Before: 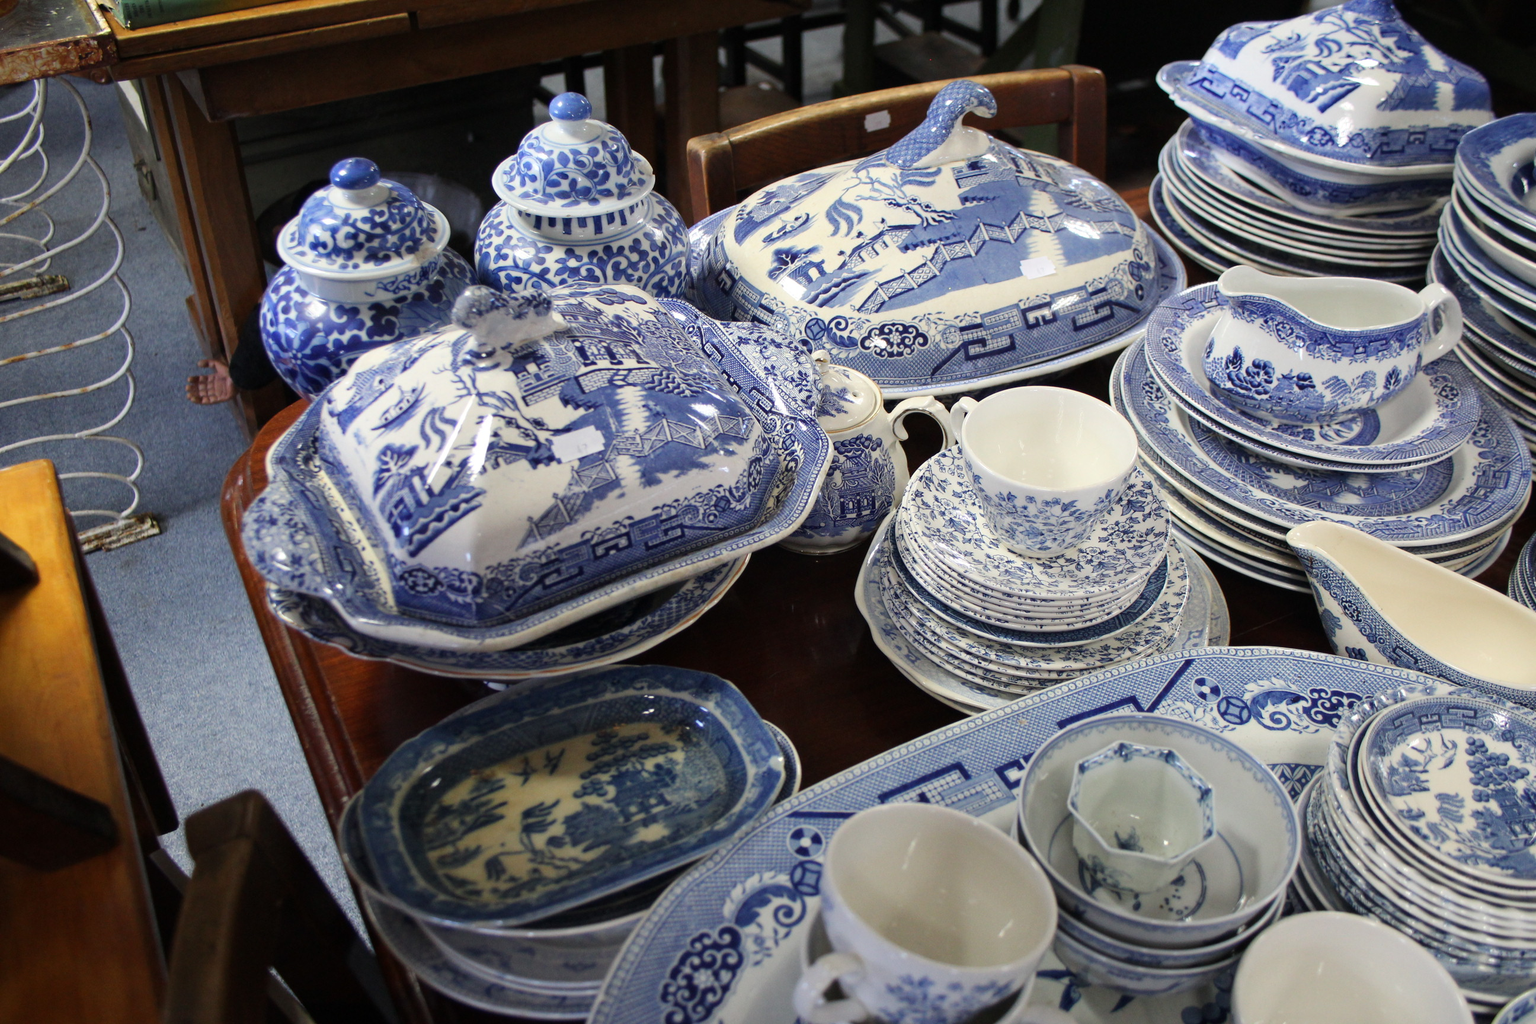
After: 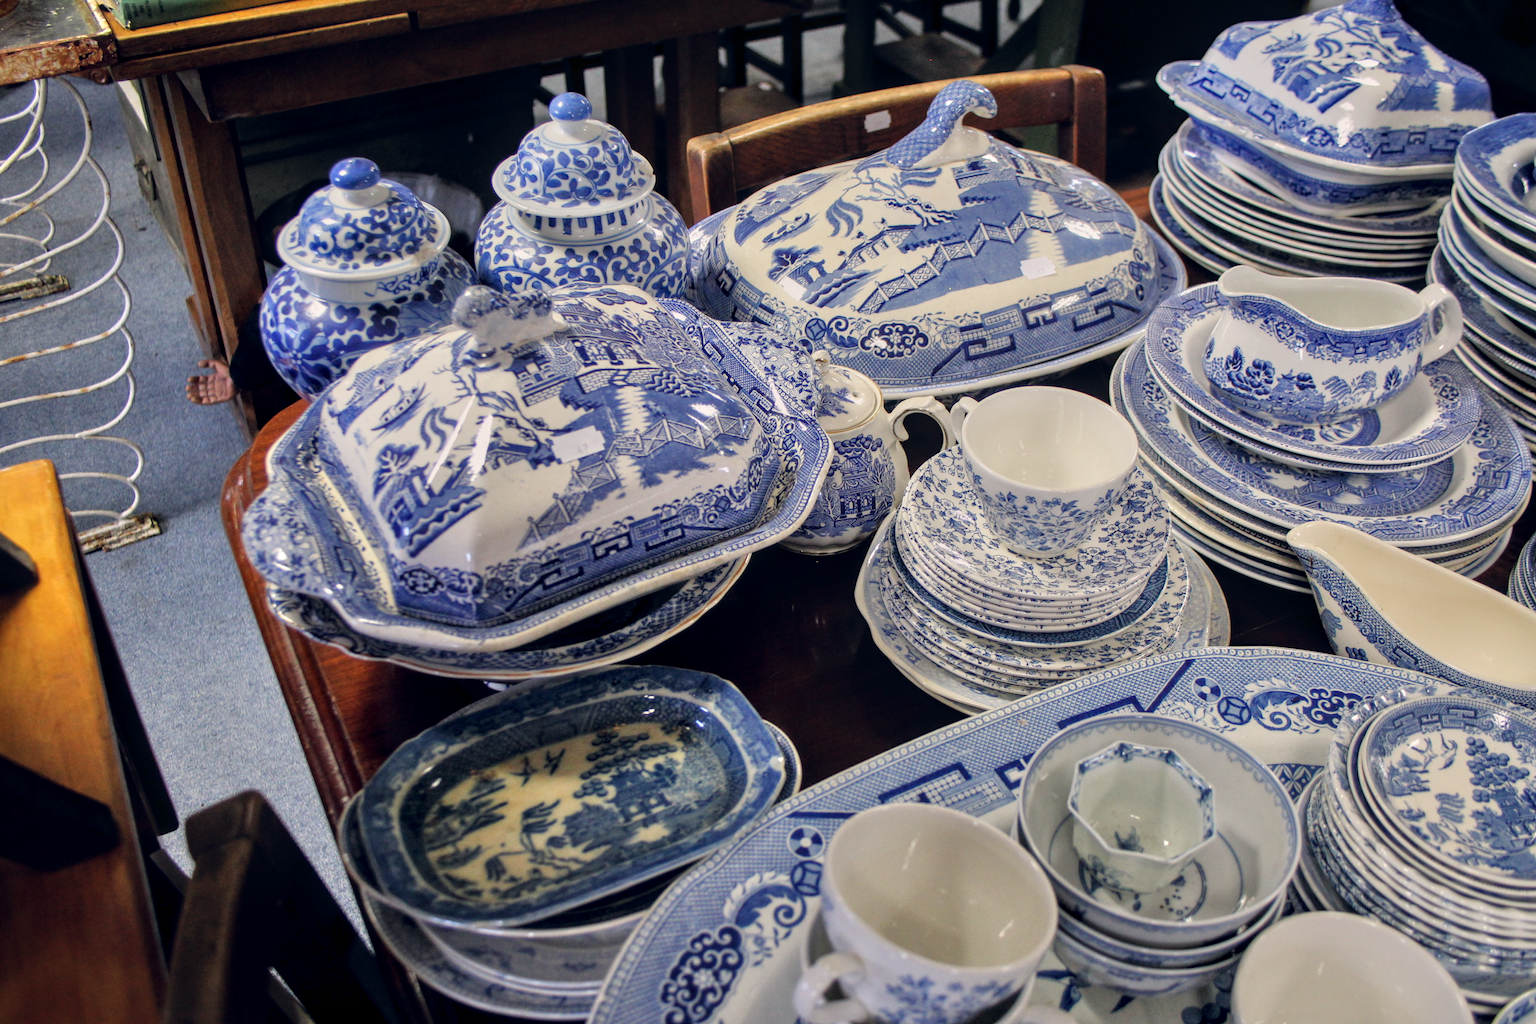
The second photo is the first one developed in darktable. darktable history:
tone equalizer: -7 EV 0.15 EV, -6 EV 0.6 EV, -5 EV 1.15 EV, -4 EV 1.33 EV, -3 EV 1.15 EV, -2 EV 0.6 EV, -1 EV 0.15 EV, mask exposure compensation -0.5 EV
color balance rgb: shadows lift › hue 87.51°, highlights gain › chroma 1.62%, highlights gain › hue 55.1°, global offset › chroma 0.06%, global offset › hue 253.66°, linear chroma grading › global chroma 0.5%
exposure: black level correction 0.001, exposure 0.5 EV, compensate exposure bias true, compensate highlight preservation false
local contrast: on, module defaults
